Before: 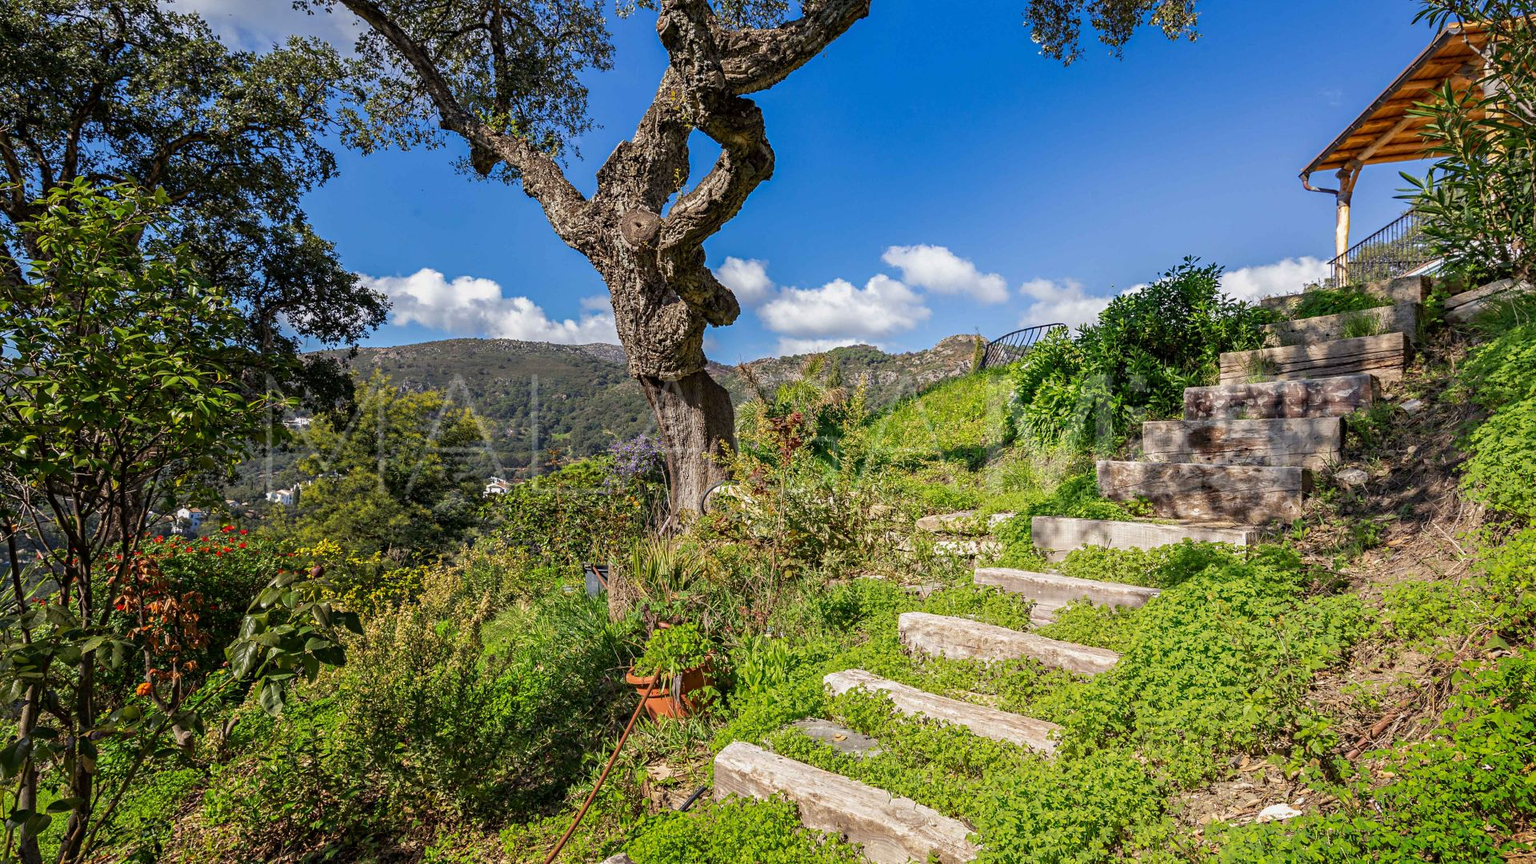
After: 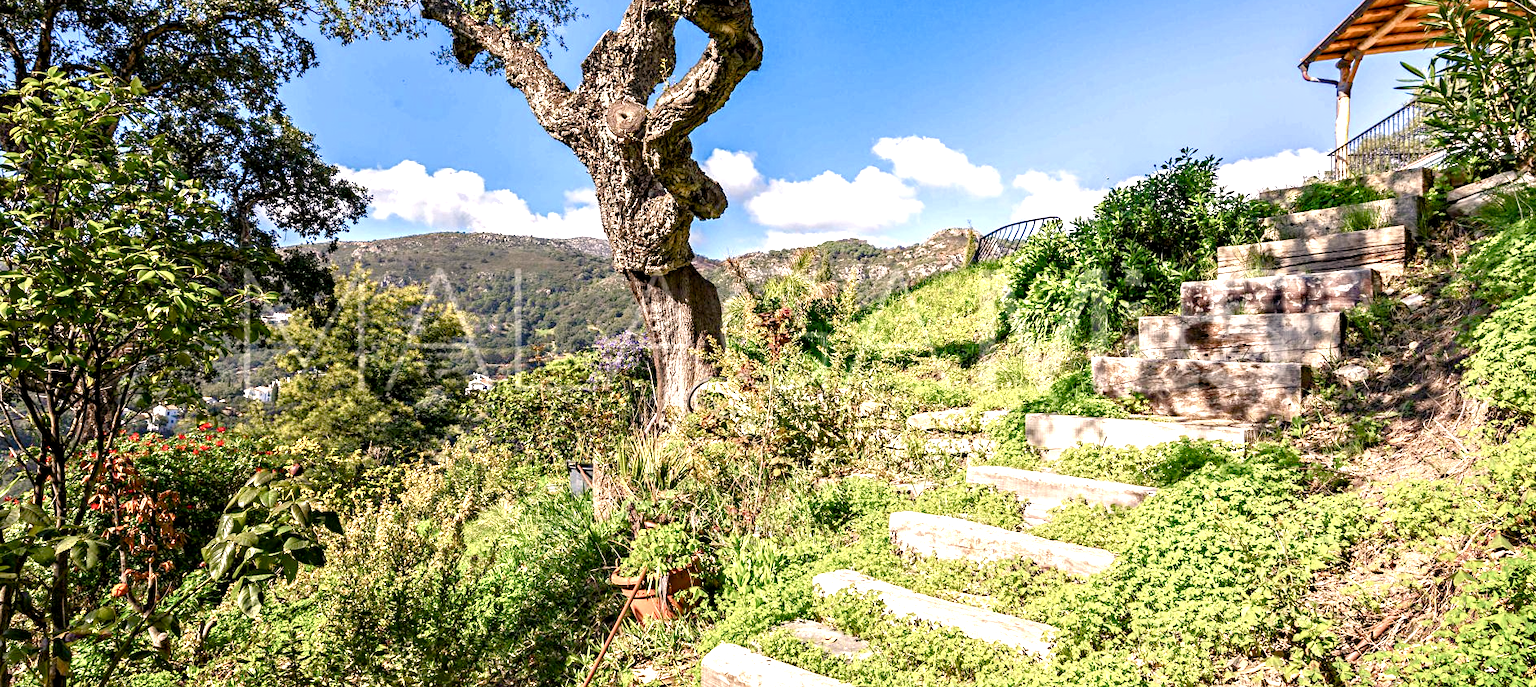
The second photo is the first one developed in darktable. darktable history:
crop and rotate: left 1.796%, top 12.936%, right 0.229%, bottom 9.028%
color balance rgb: highlights gain › chroma 2.991%, highlights gain › hue 54.35°, global offset › luminance -0.271%, global offset › hue 260.1°, perceptual saturation grading › global saturation 20%, perceptual saturation grading › highlights -49.907%, perceptual saturation grading › shadows 24.525%
contrast equalizer: y [[0.524, 0.538, 0.547, 0.548, 0.538, 0.524], [0.5 ×6], [0.5 ×6], [0 ×6], [0 ×6]]
exposure: exposure 1.161 EV, compensate highlight preservation false
